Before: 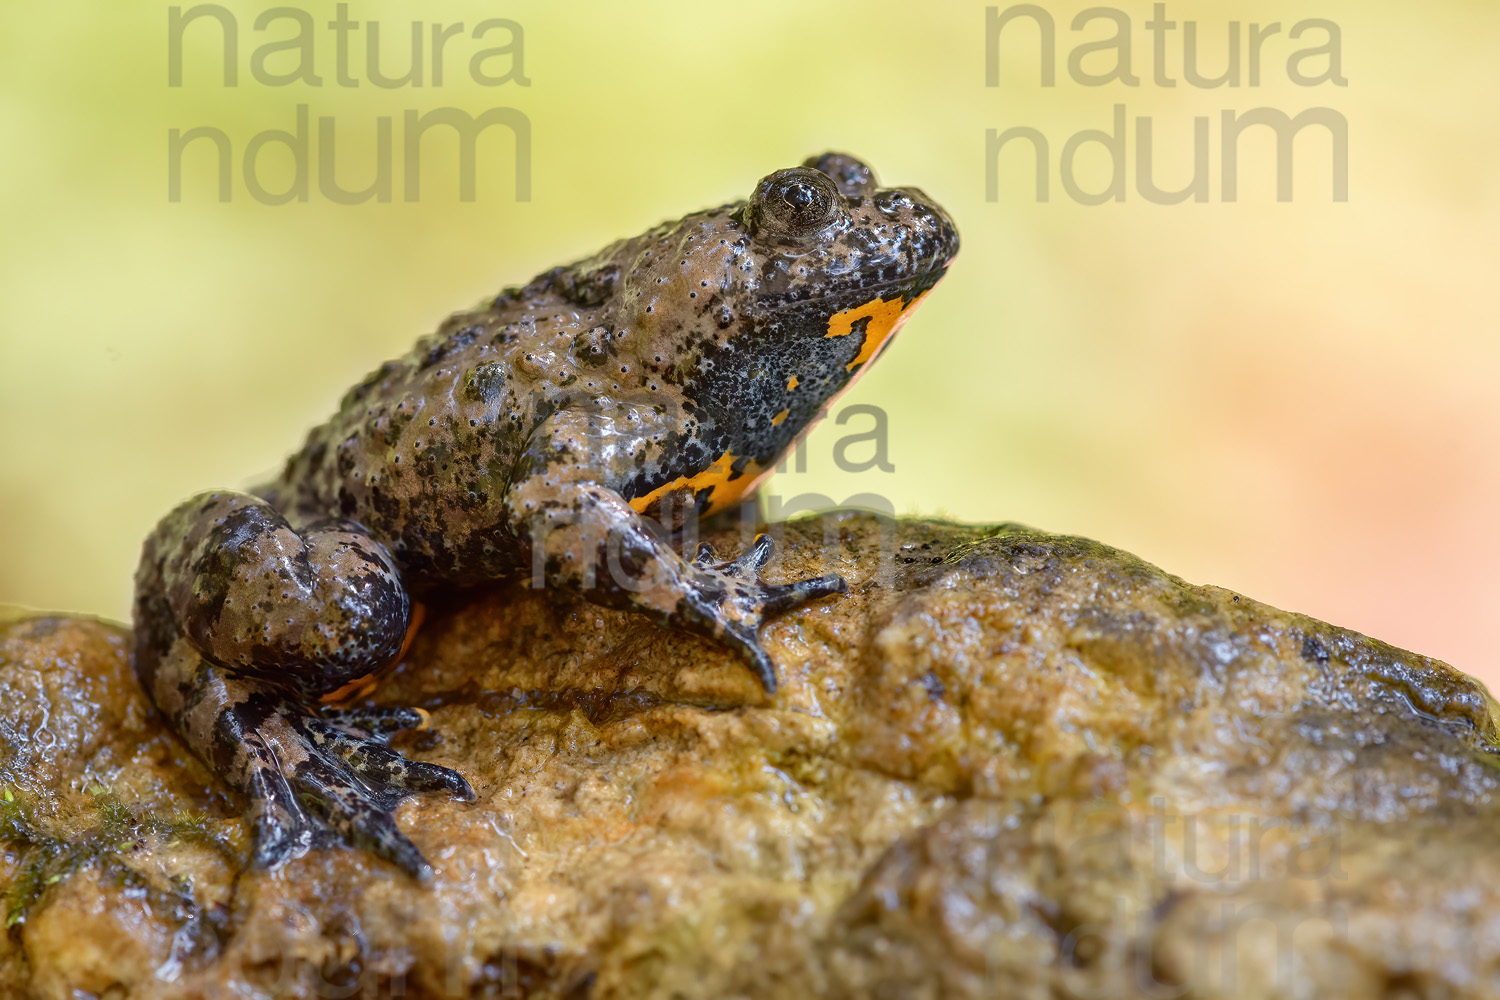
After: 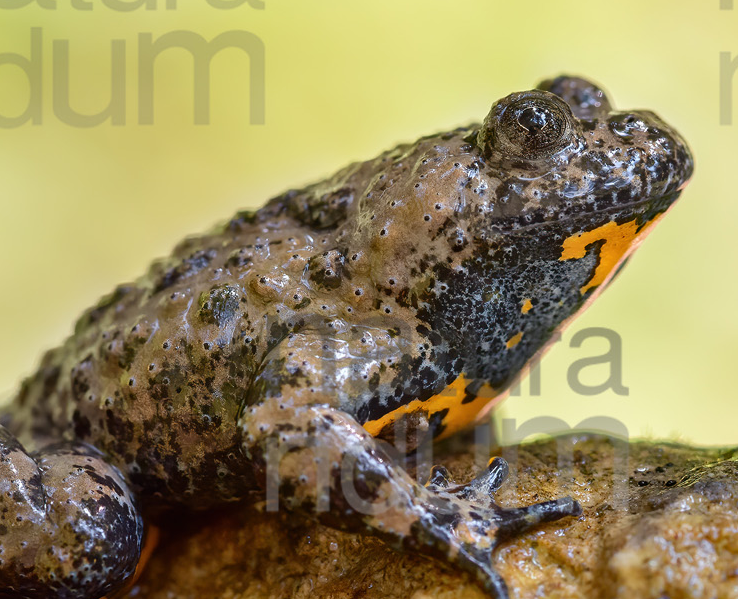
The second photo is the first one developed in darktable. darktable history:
crop: left 17.798%, top 7.712%, right 32.973%, bottom 32.342%
